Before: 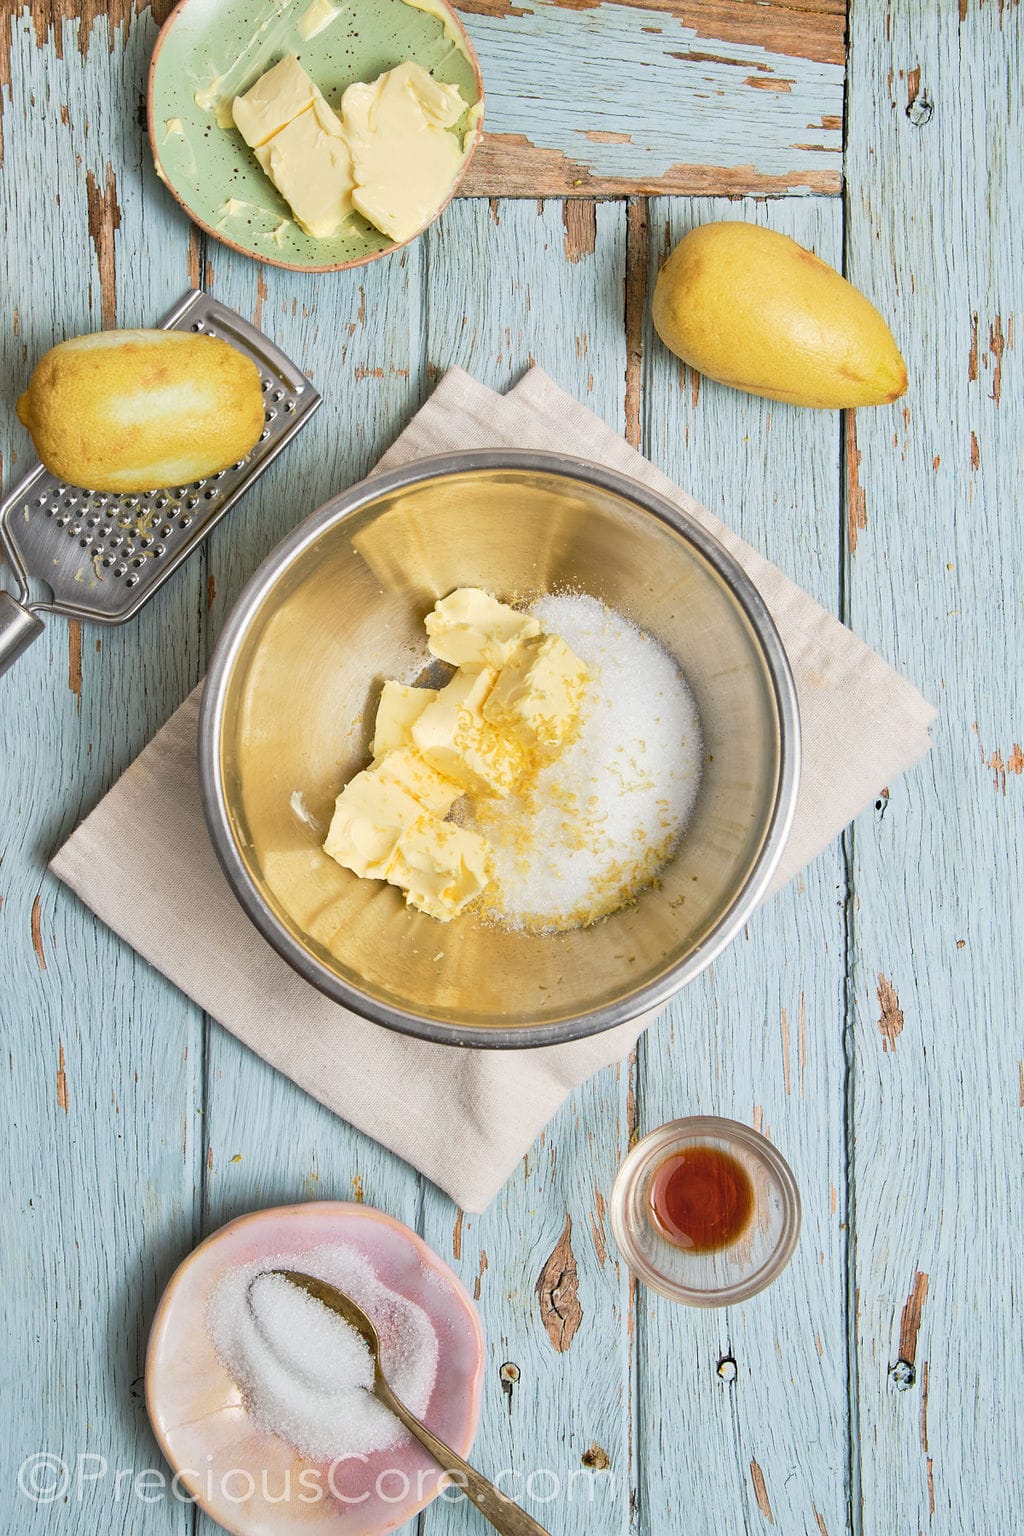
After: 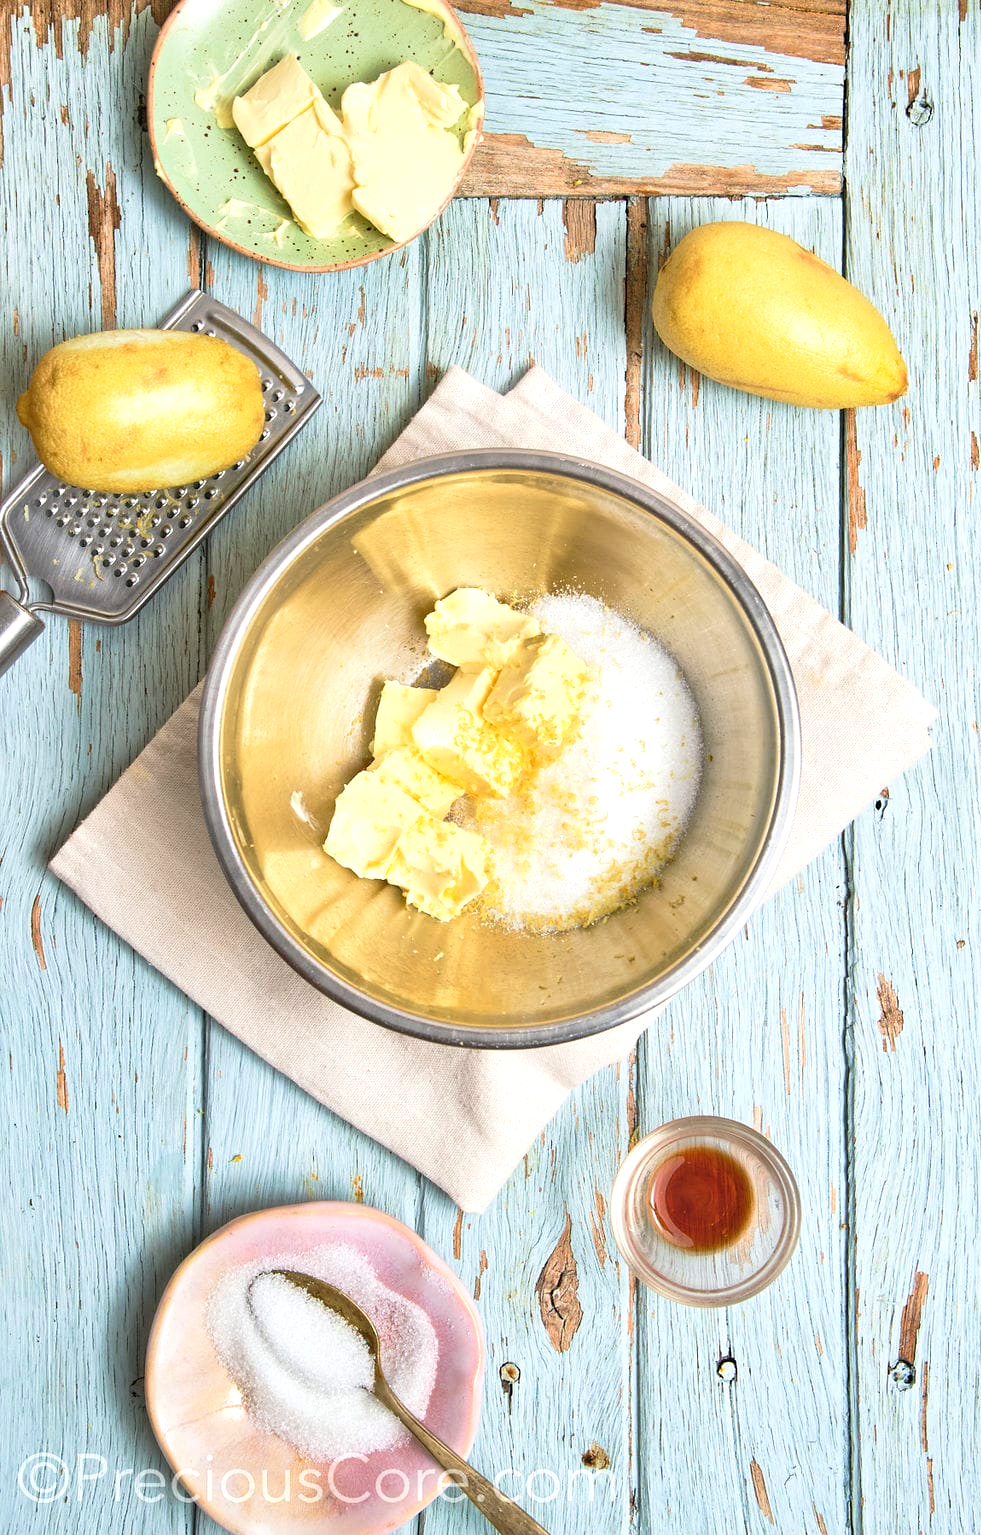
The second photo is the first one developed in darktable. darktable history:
velvia: strength 15%
exposure: black level correction 0.001, exposure 0.5 EV, compensate exposure bias true, compensate highlight preservation false
crop: right 4.126%, bottom 0.031%
